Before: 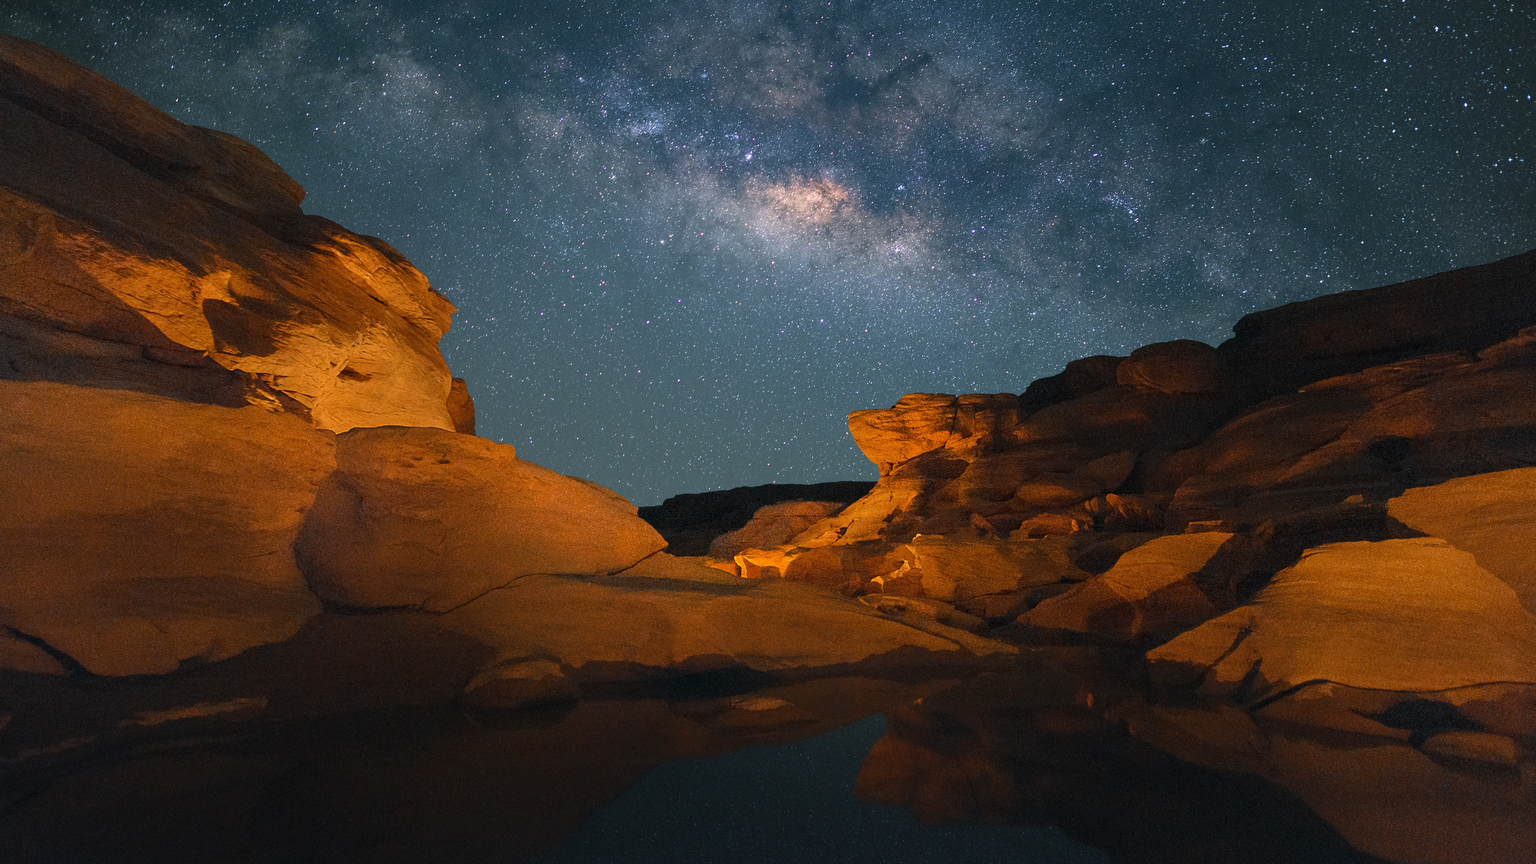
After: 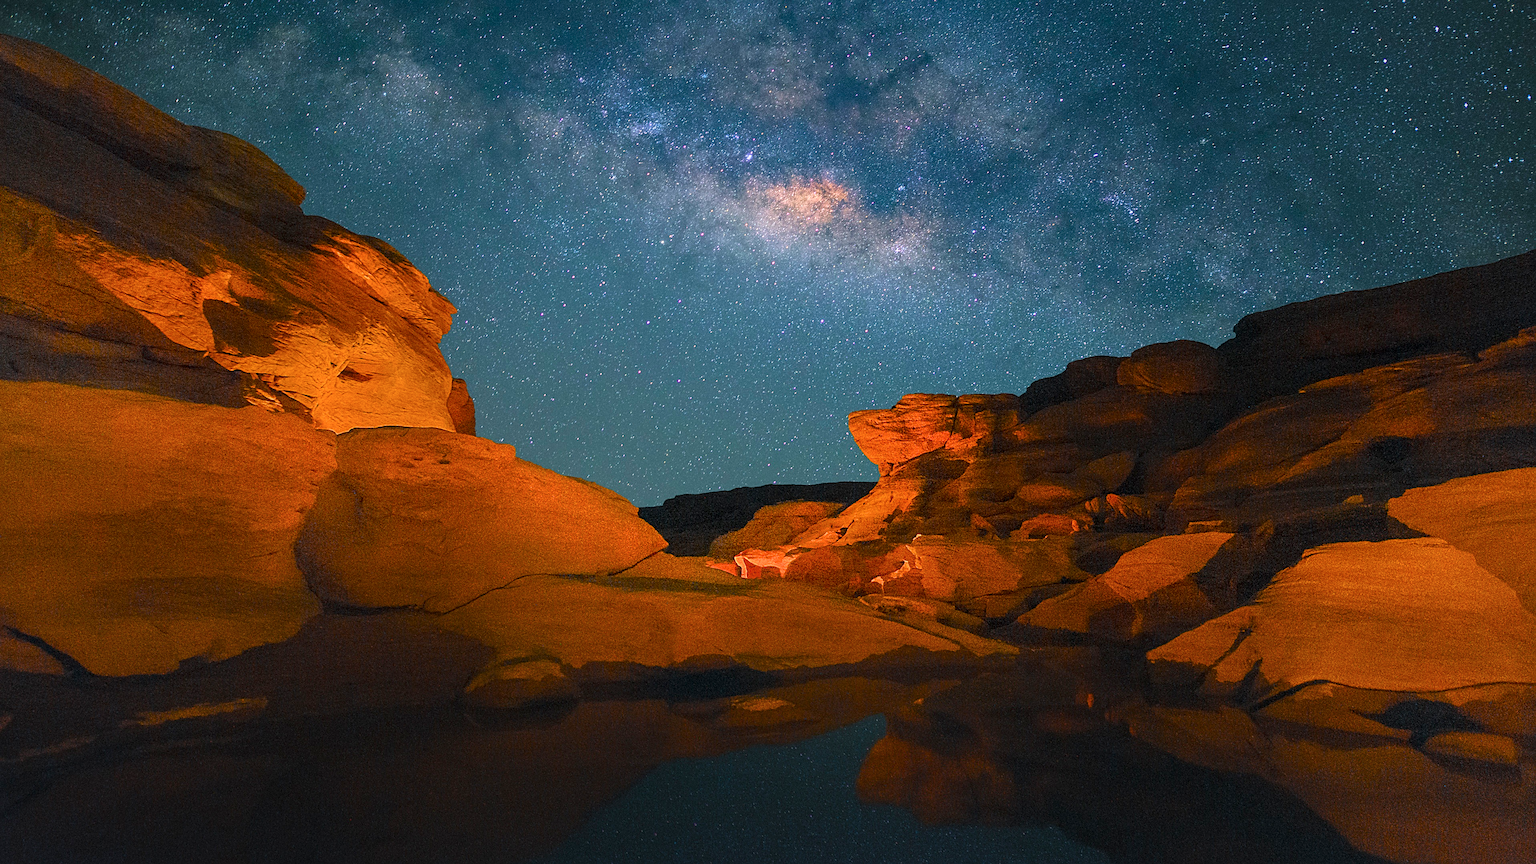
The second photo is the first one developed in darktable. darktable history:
sharpen: radius 2.767
local contrast: on, module defaults
color balance: input saturation 134.34%, contrast -10.04%, contrast fulcrum 19.67%, output saturation 133.51%
exposure: black level correction -0.003, exposure 0.04 EV, compensate highlight preservation false
filmic rgb: black relative exposure -11.35 EV, white relative exposure 3.22 EV, hardness 6.76, color science v6 (2022)
